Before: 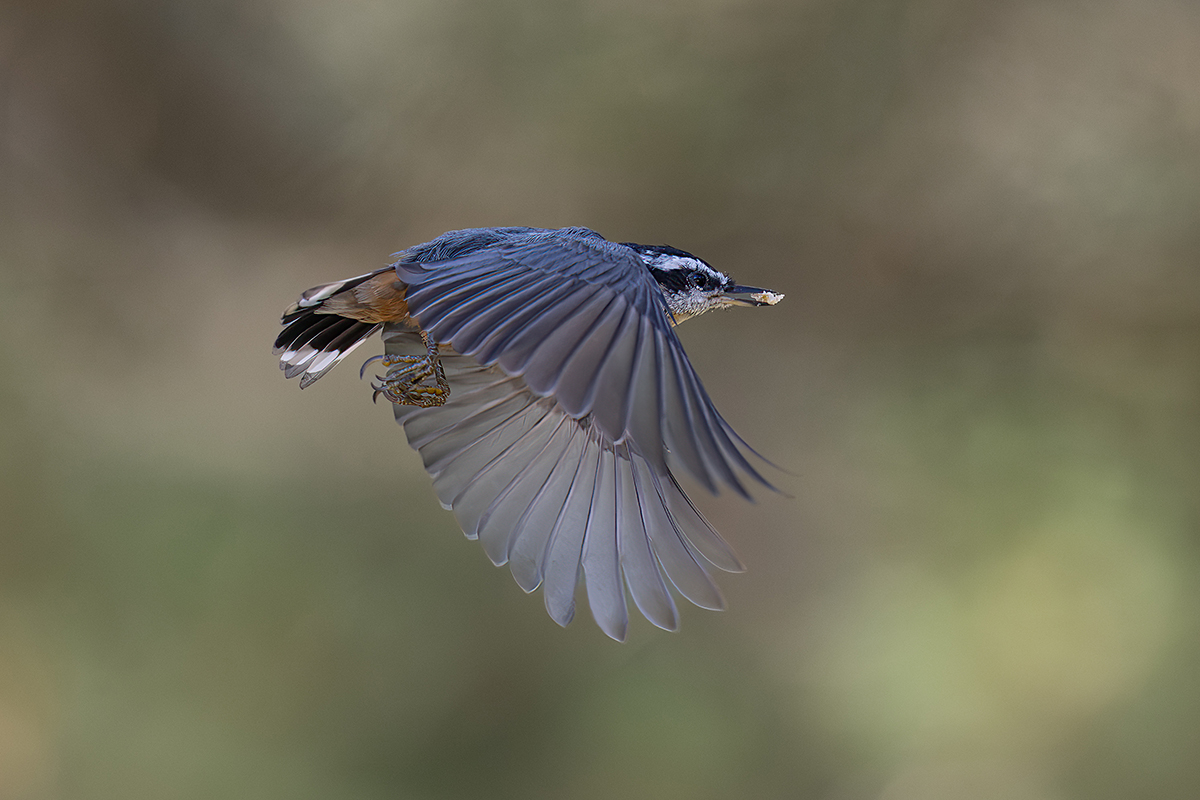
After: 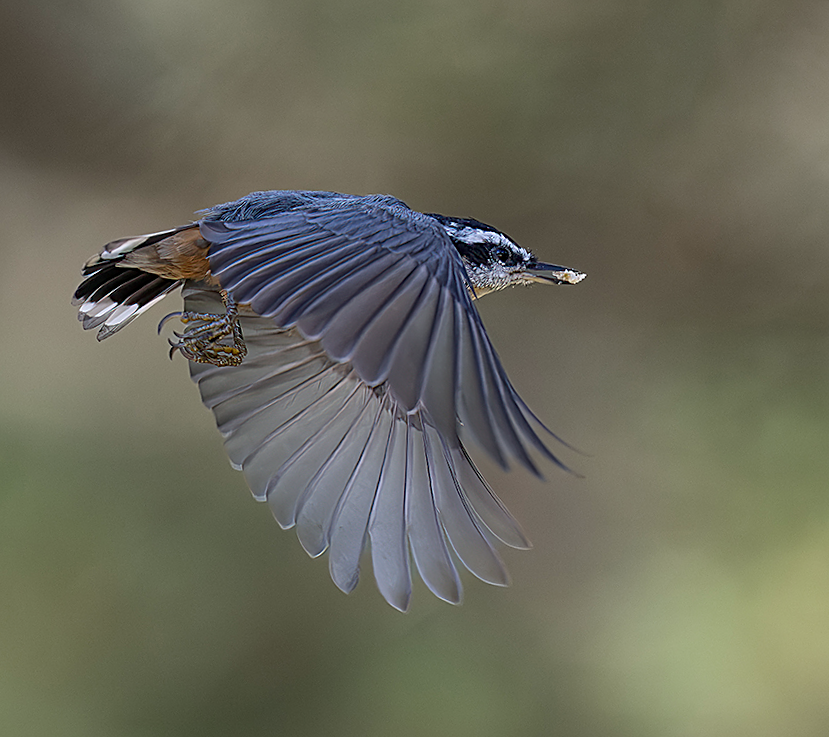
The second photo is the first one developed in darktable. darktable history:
white balance: red 0.978, blue 0.999
sharpen: on, module defaults
crop and rotate: angle -3.27°, left 14.277%, top 0.028%, right 10.766%, bottom 0.028%
local contrast: highlights 100%, shadows 100%, detail 120%, midtone range 0.2
